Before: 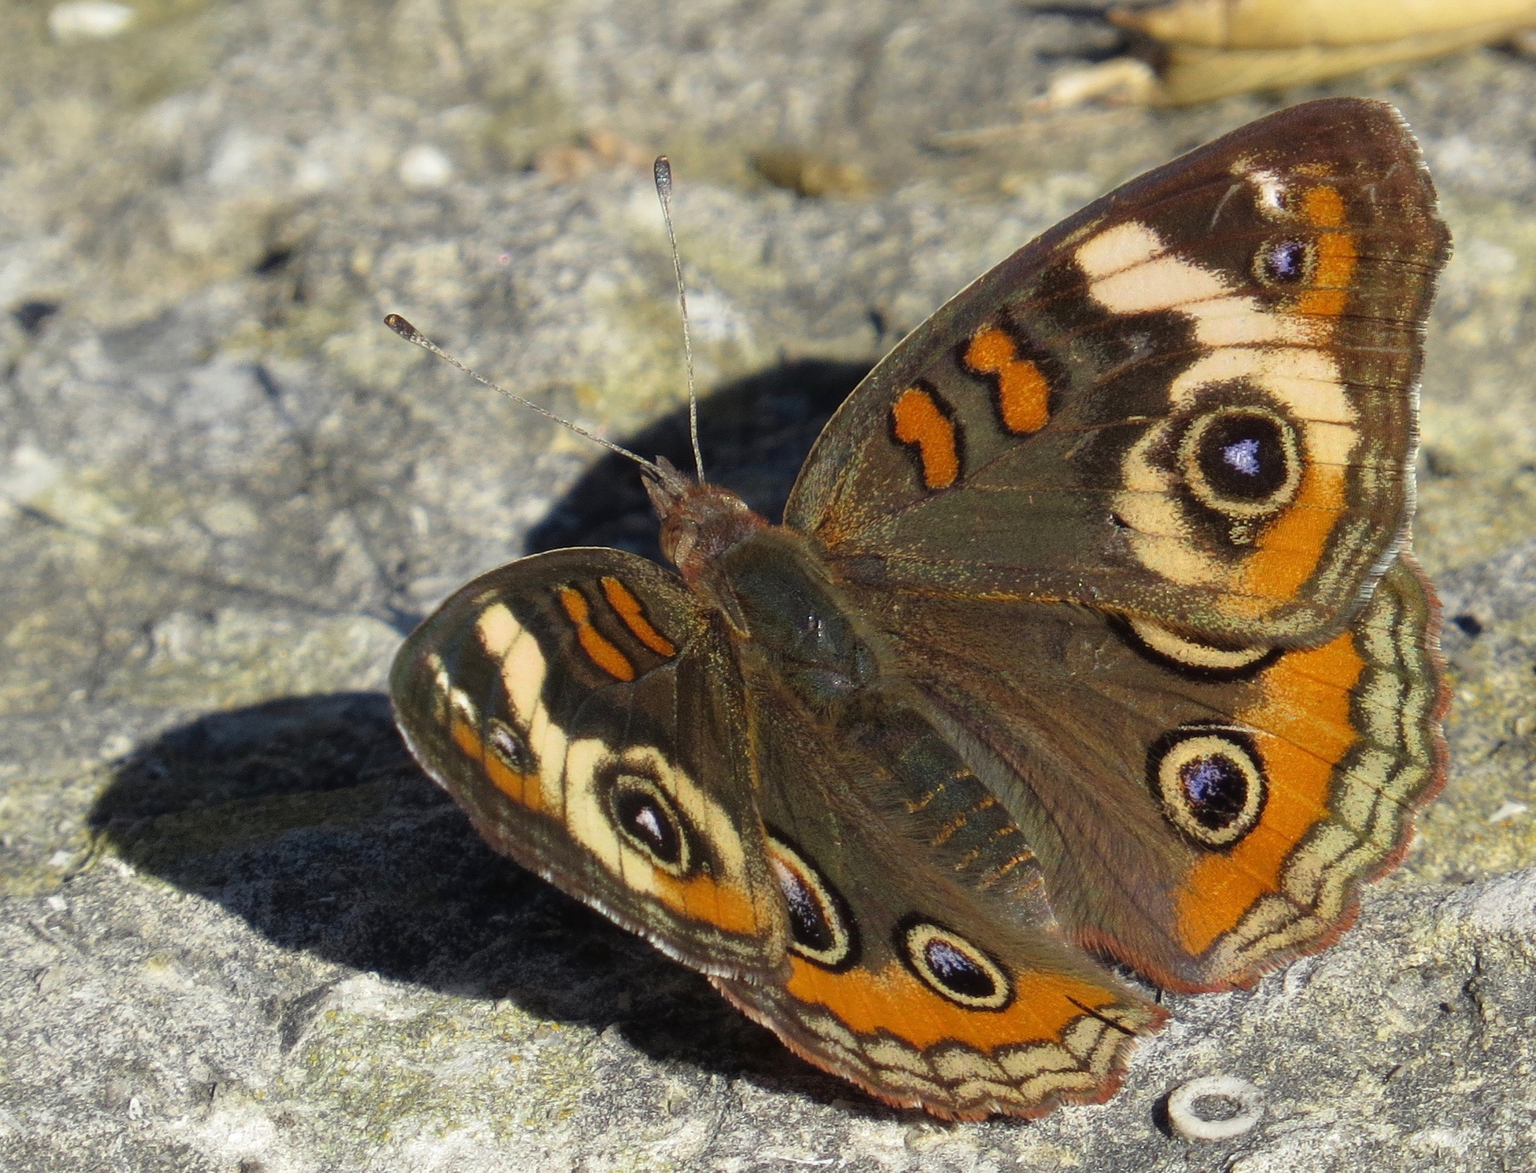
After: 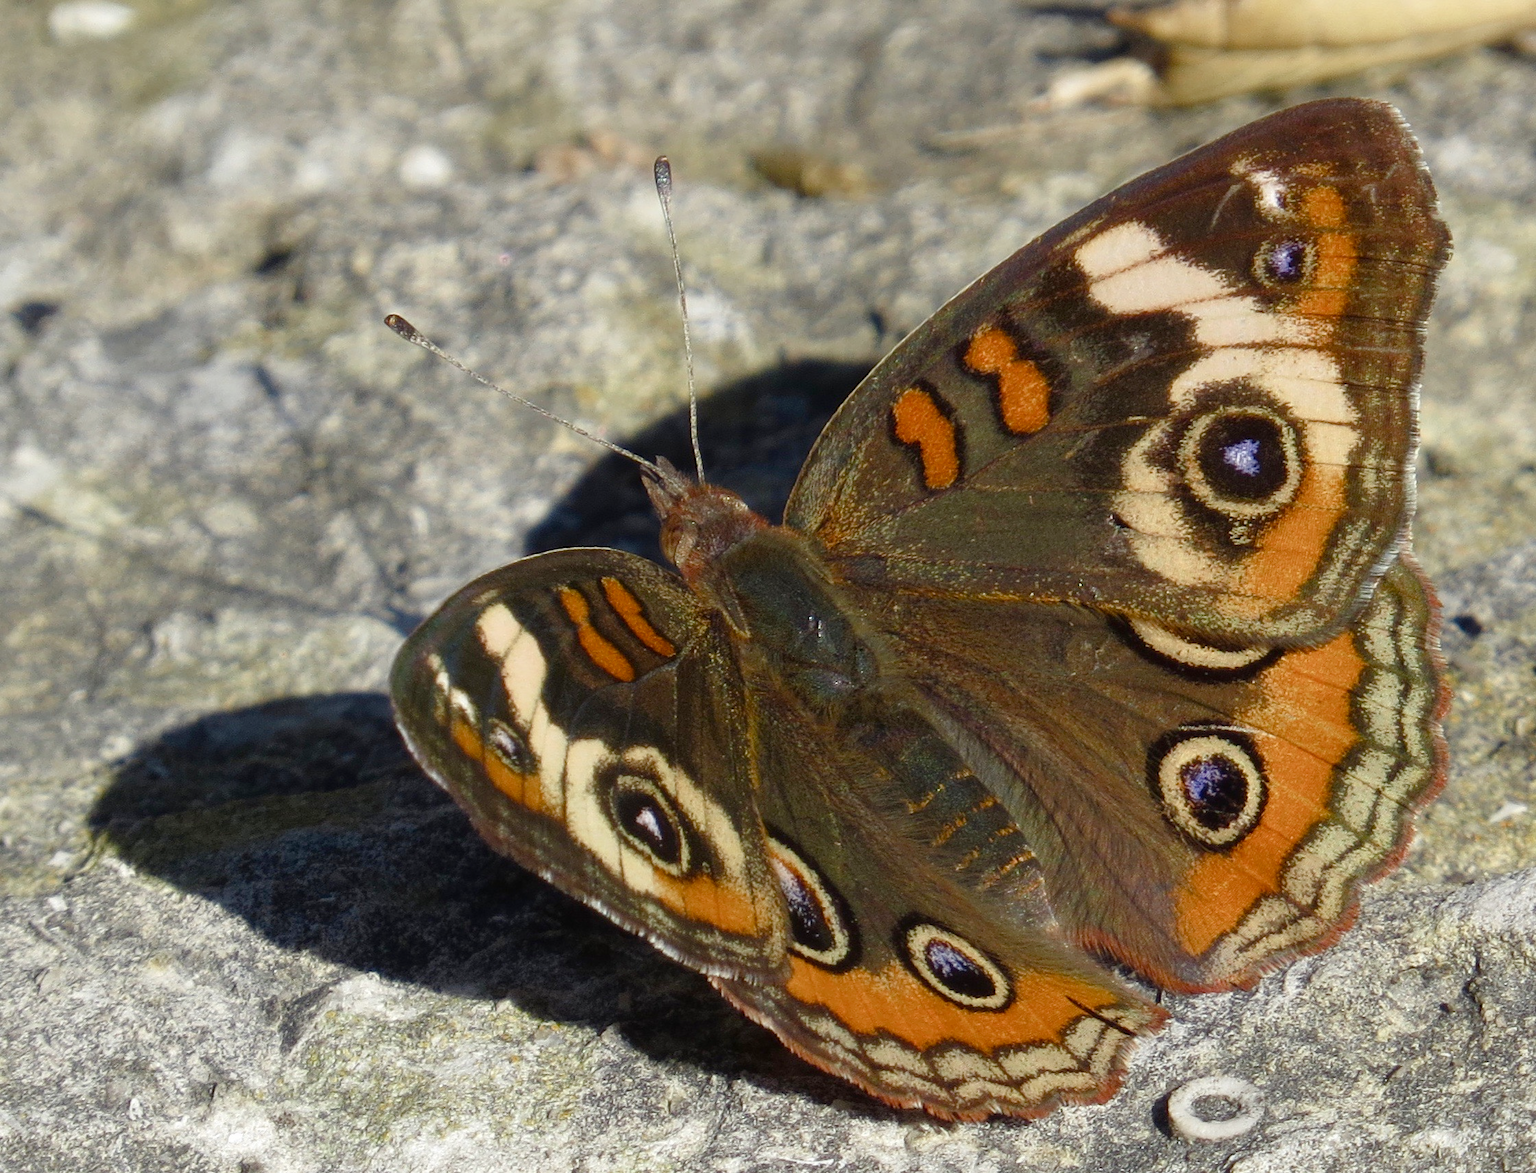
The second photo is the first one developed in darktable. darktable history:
color balance rgb: shadows lift › luminance -9.622%, perceptual saturation grading › global saturation 20%, perceptual saturation grading › highlights -49.966%, perceptual saturation grading › shadows 25.643%
